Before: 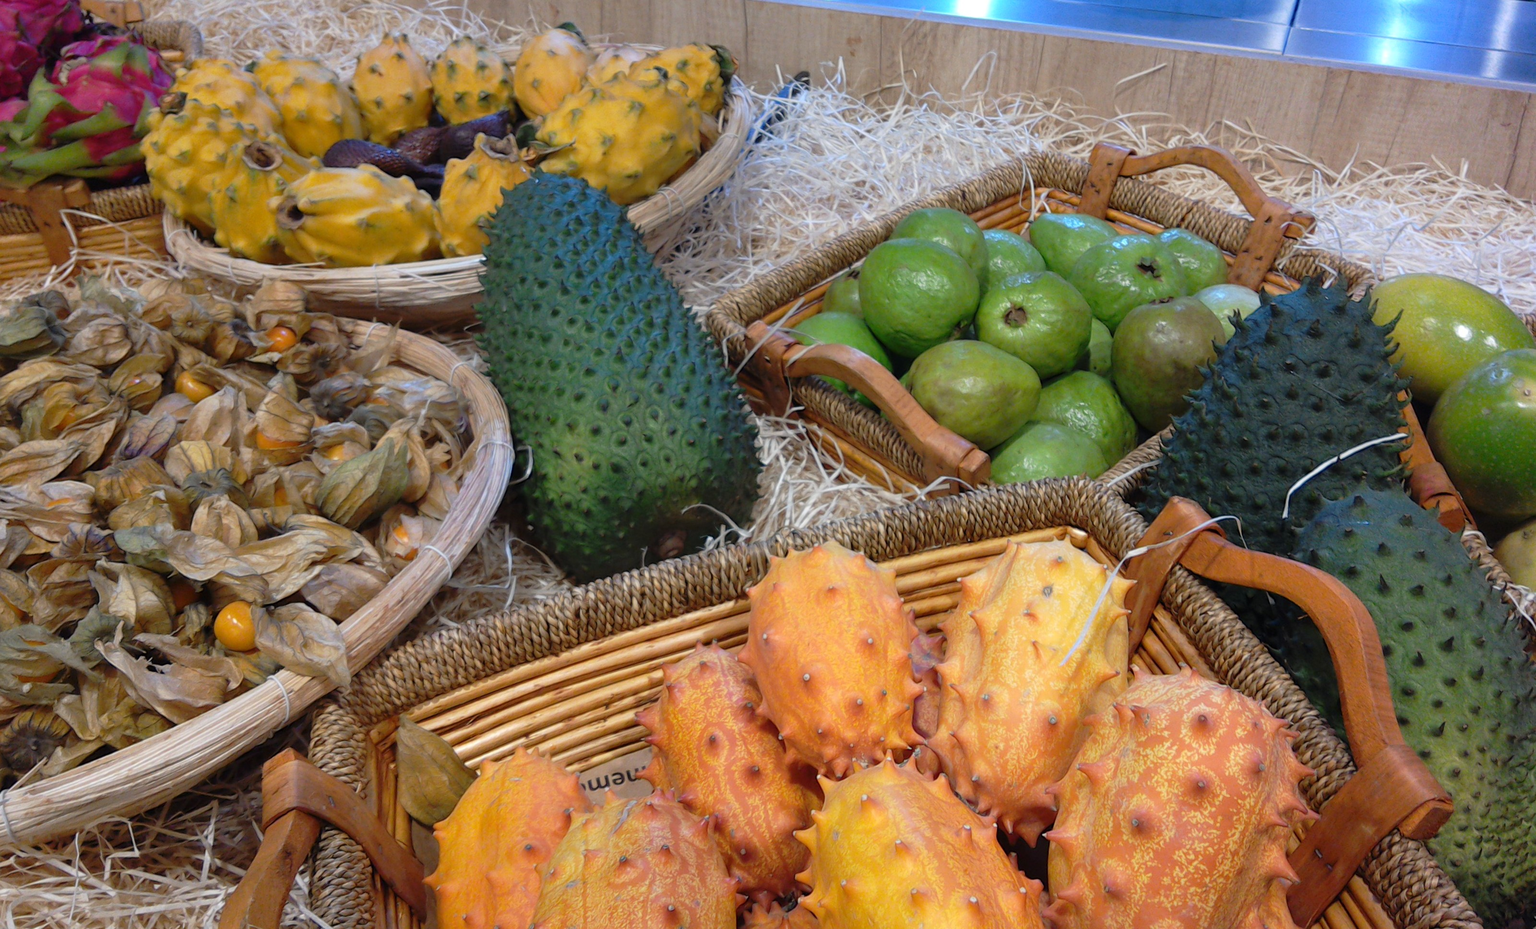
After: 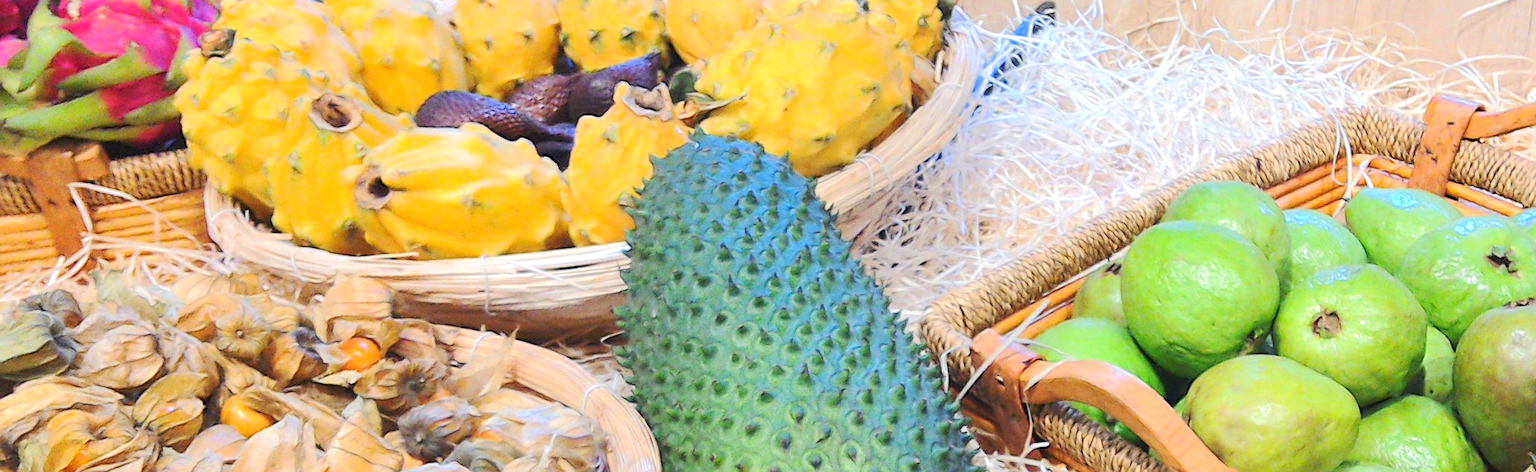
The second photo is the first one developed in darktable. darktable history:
crop: left 0.519%, top 7.633%, right 23.489%, bottom 53.704%
tone equalizer: -8 EV 1.96 EV, -7 EV 1.99 EV, -6 EV 2 EV, -5 EV 1.96 EV, -4 EV 1.98 EV, -3 EV 1.47 EV, -2 EV 0.976 EV, -1 EV 0.518 EV, edges refinement/feathering 500, mask exposure compensation -1.57 EV, preserve details no
sharpen: on, module defaults
